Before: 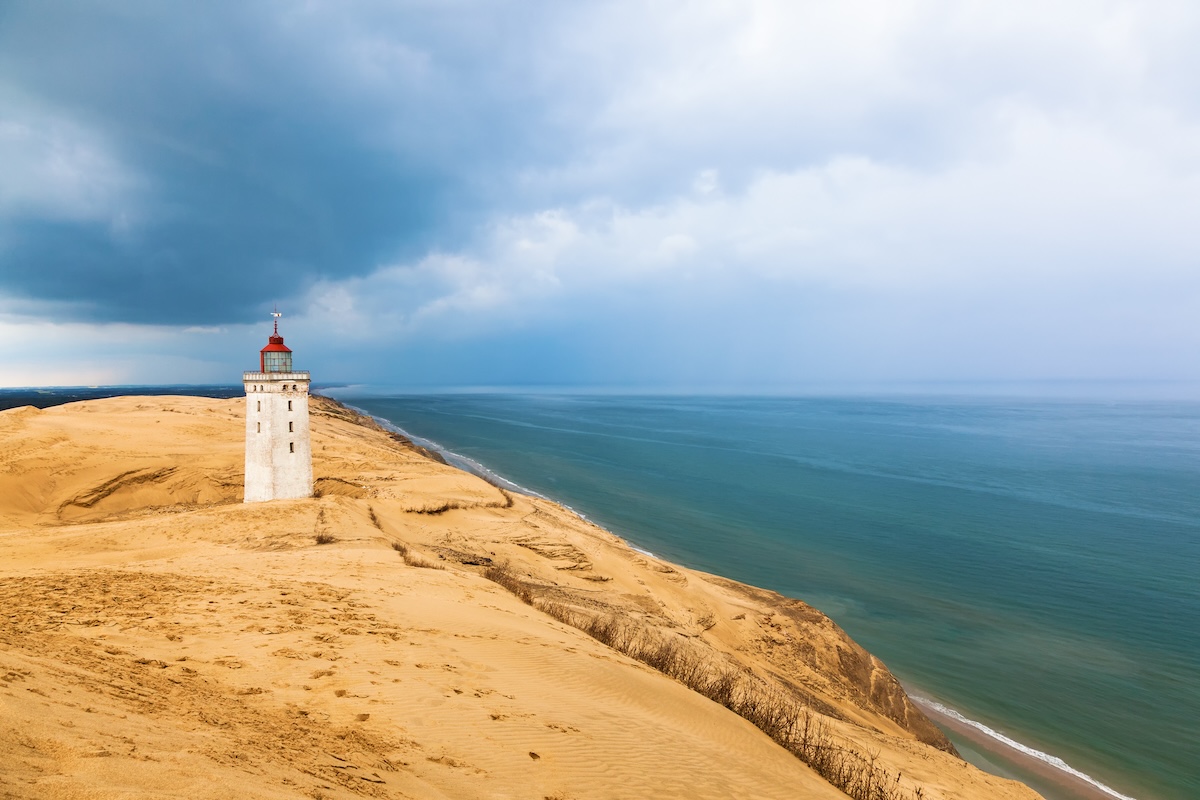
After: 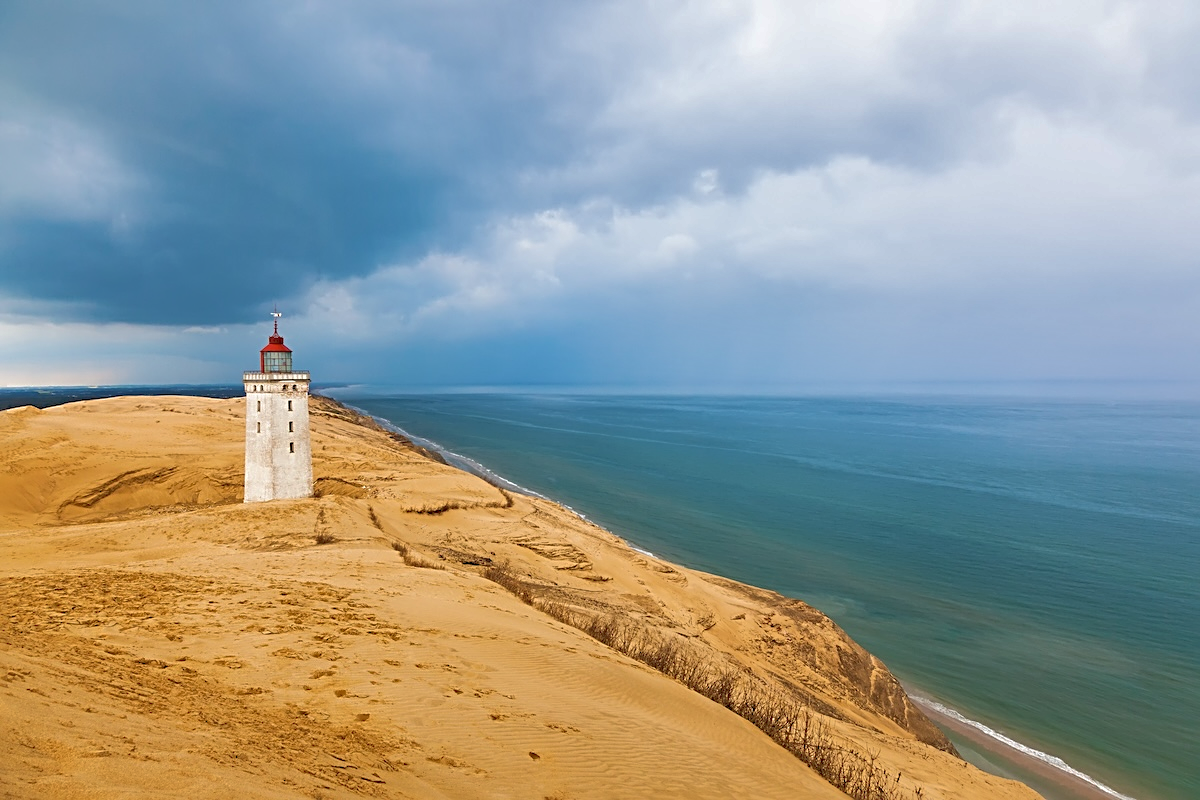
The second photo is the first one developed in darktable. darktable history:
sharpen: radius 2.74
shadows and highlights: shadows 59.94, highlights -59.74
